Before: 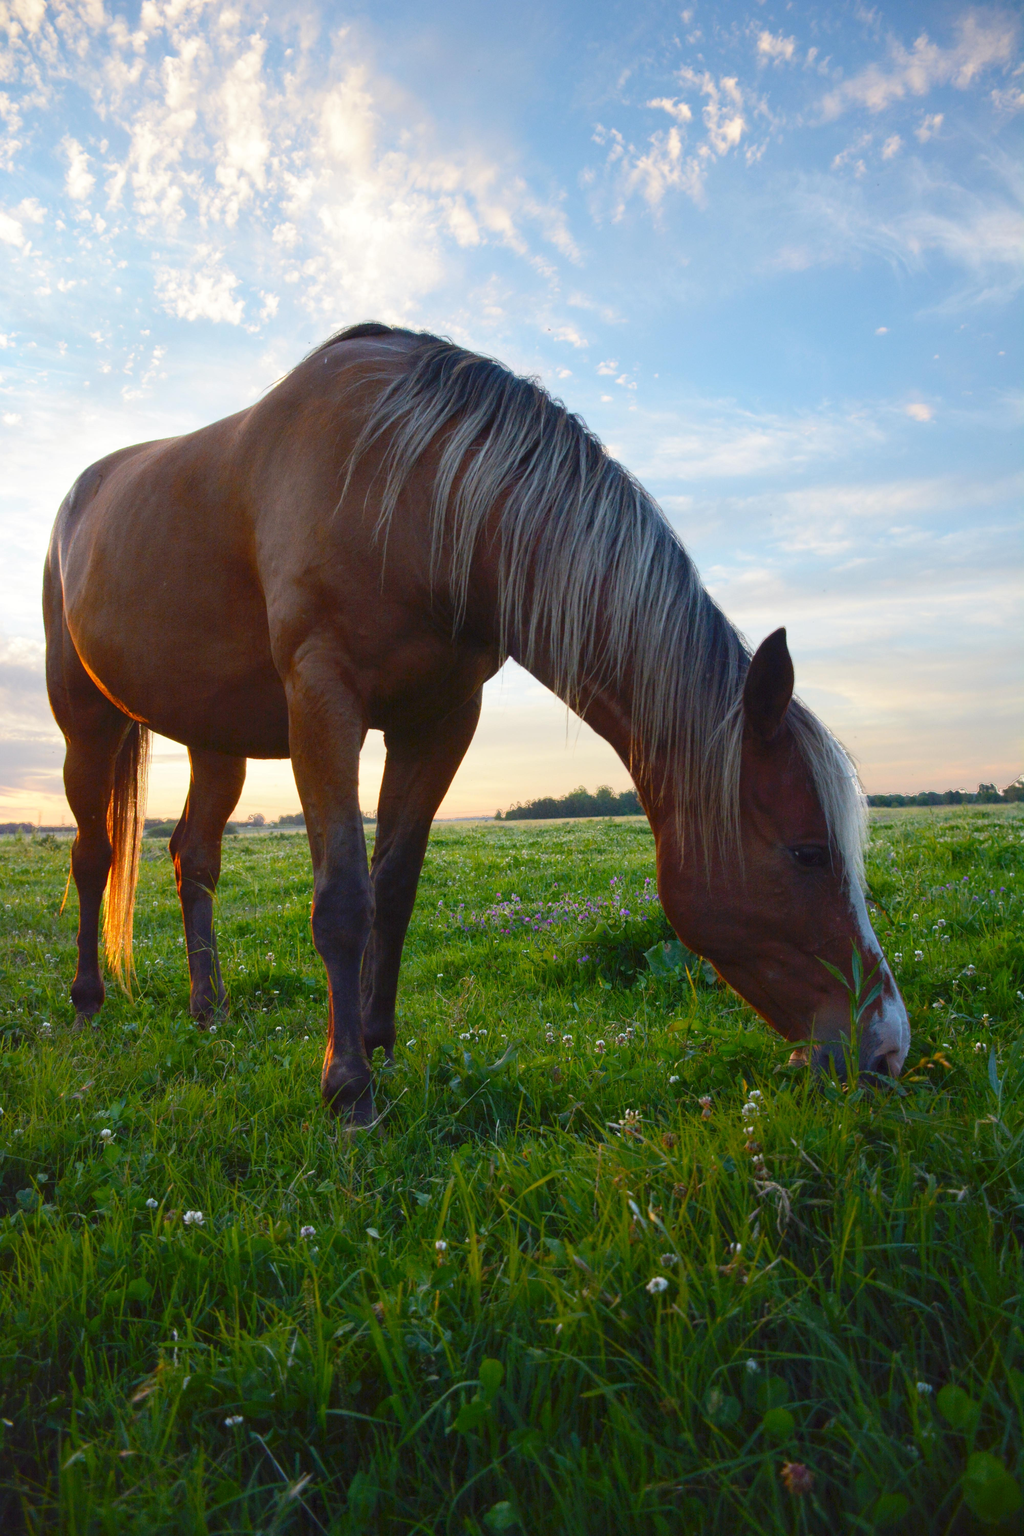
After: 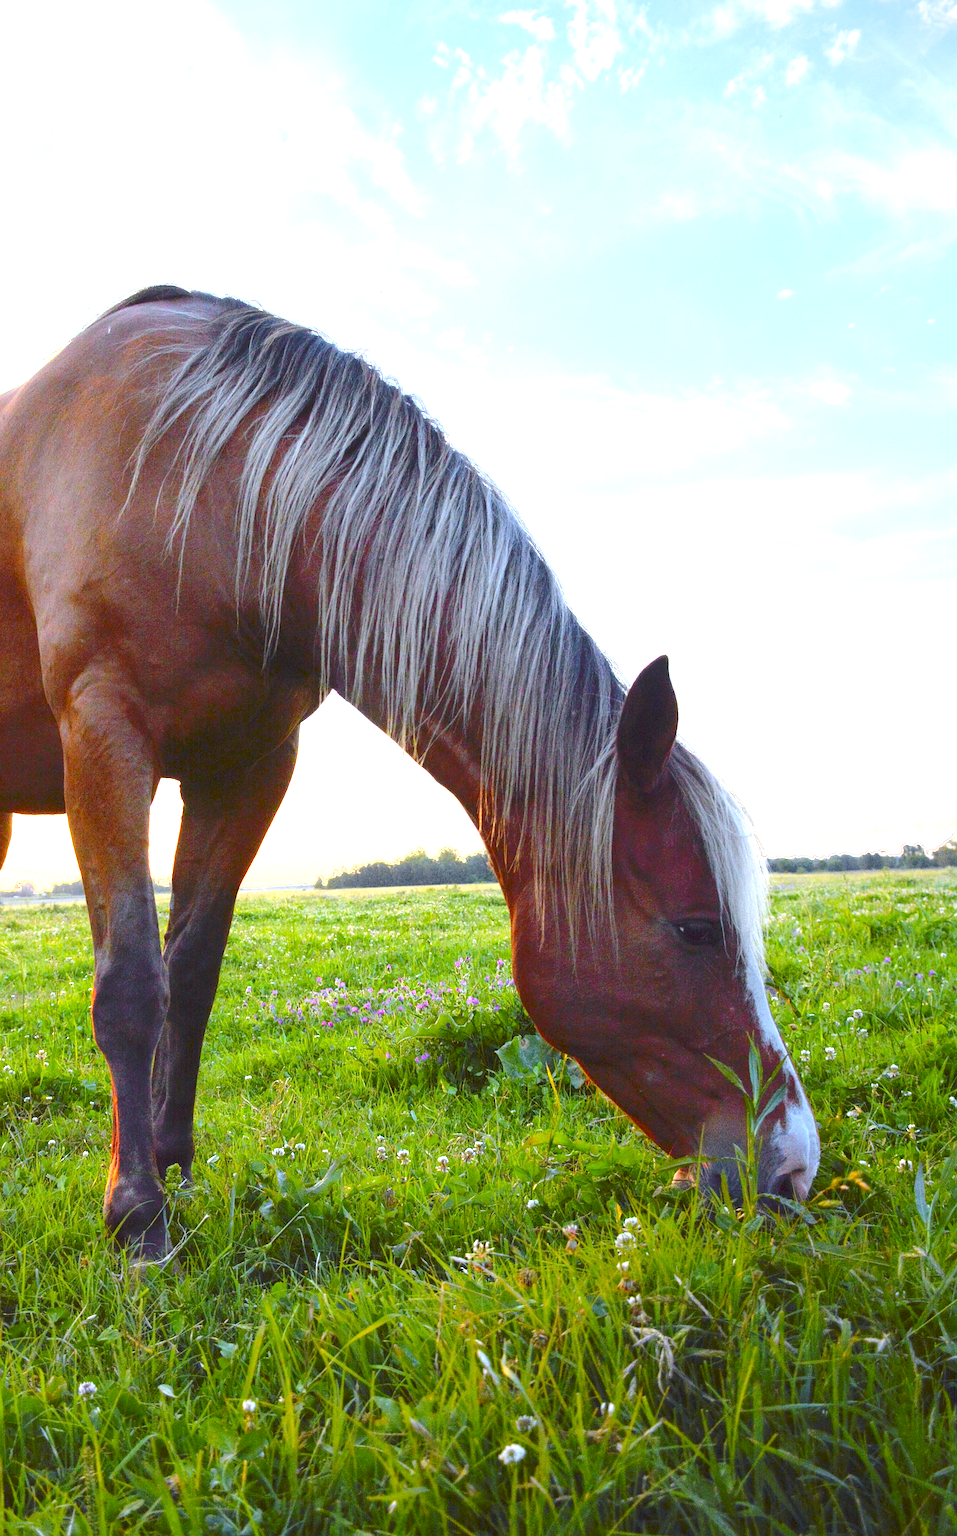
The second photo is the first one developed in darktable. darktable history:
exposure: black level correction 0, exposure 1.2 EV, compensate highlight preservation false
tone curve: curves: ch0 [(0, 0) (0.239, 0.248) (0.508, 0.606) (0.828, 0.878) (1, 1)]; ch1 [(0, 0) (0.401, 0.42) (0.442, 0.47) (0.492, 0.498) (0.511, 0.516) (0.555, 0.586) (0.681, 0.739) (1, 1)]; ch2 [(0, 0) (0.411, 0.433) (0.5, 0.504) (0.545, 0.574) (1, 1)], color space Lab, independent channels, preserve colors none
white balance: red 0.924, blue 1.095
sharpen: on, module defaults
crop: left 23.095%, top 5.827%, bottom 11.854%
